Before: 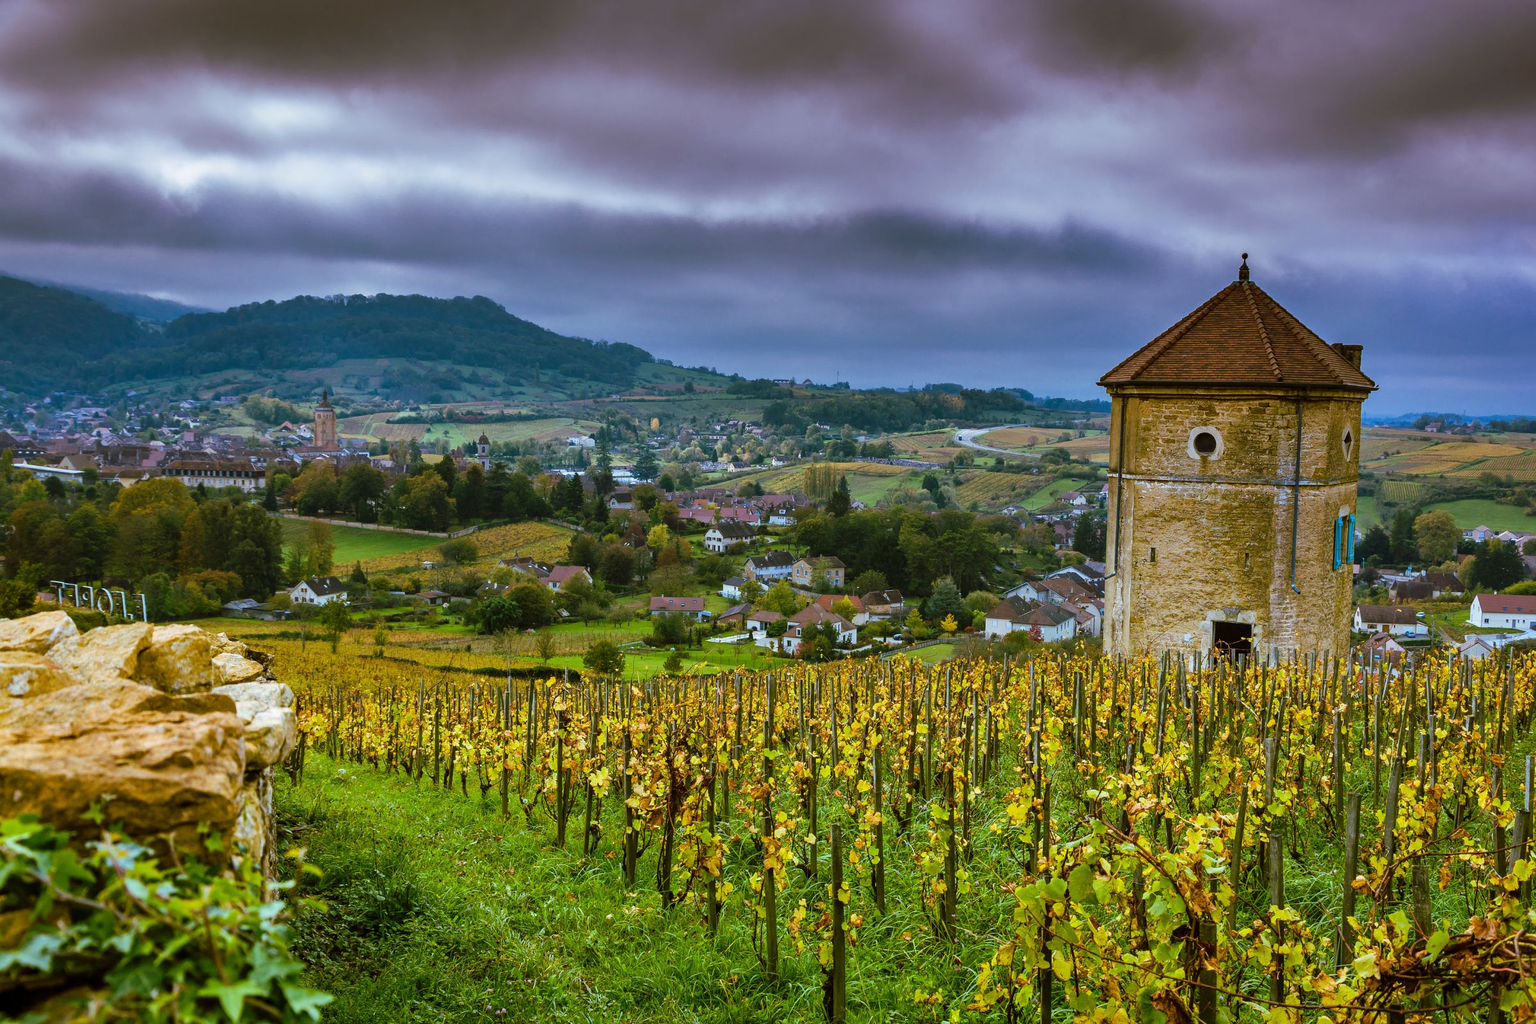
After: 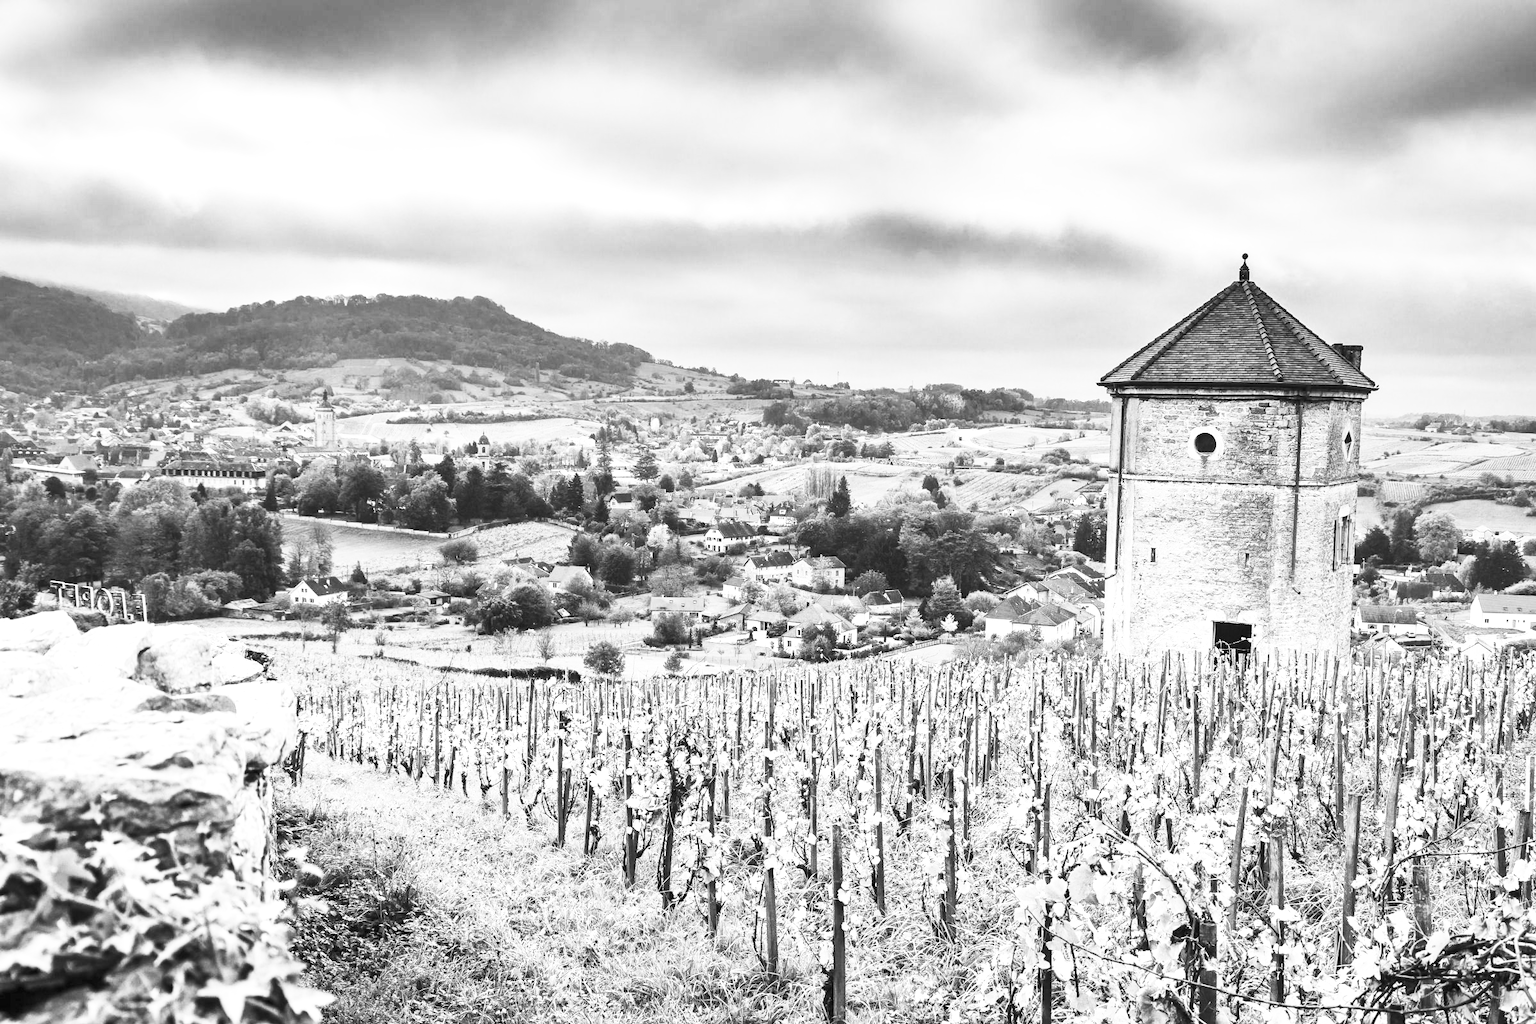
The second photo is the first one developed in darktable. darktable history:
white balance: red 1.188, blue 1.11
color balance rgb: linear chroma grading › global chroma 15%, perceptual saturation grading › global saturation 30%
exposure: black level correction 0, exposure 1.1 EV, compensate exposure bias true, compensate highlight preservation false
contrast brightness saturation: contrast 0.53, brightness 0.47, saturation -1
